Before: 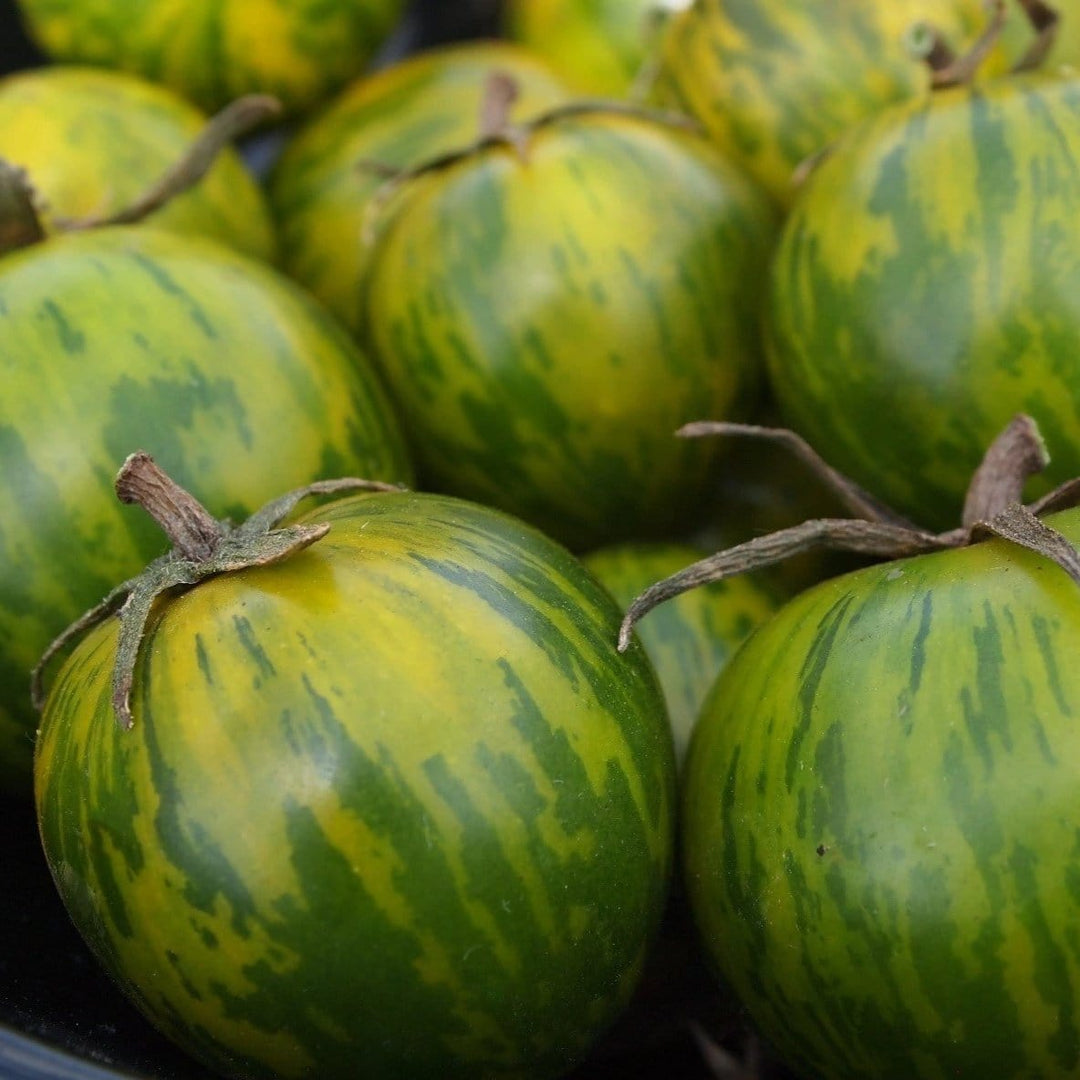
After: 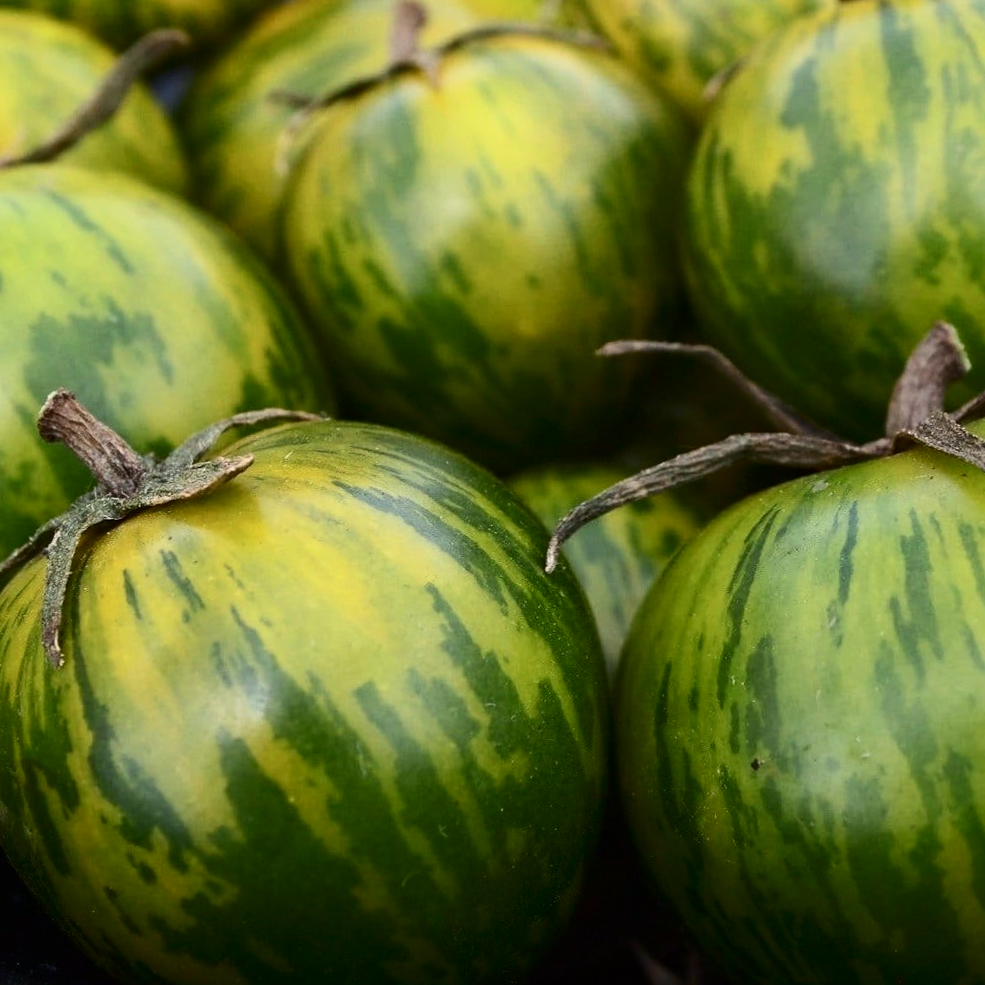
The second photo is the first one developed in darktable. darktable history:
crop and rotate: angle 1.96°, left 5.673%, top 5.673%
contrast brightness saturation: contrast 0.28
